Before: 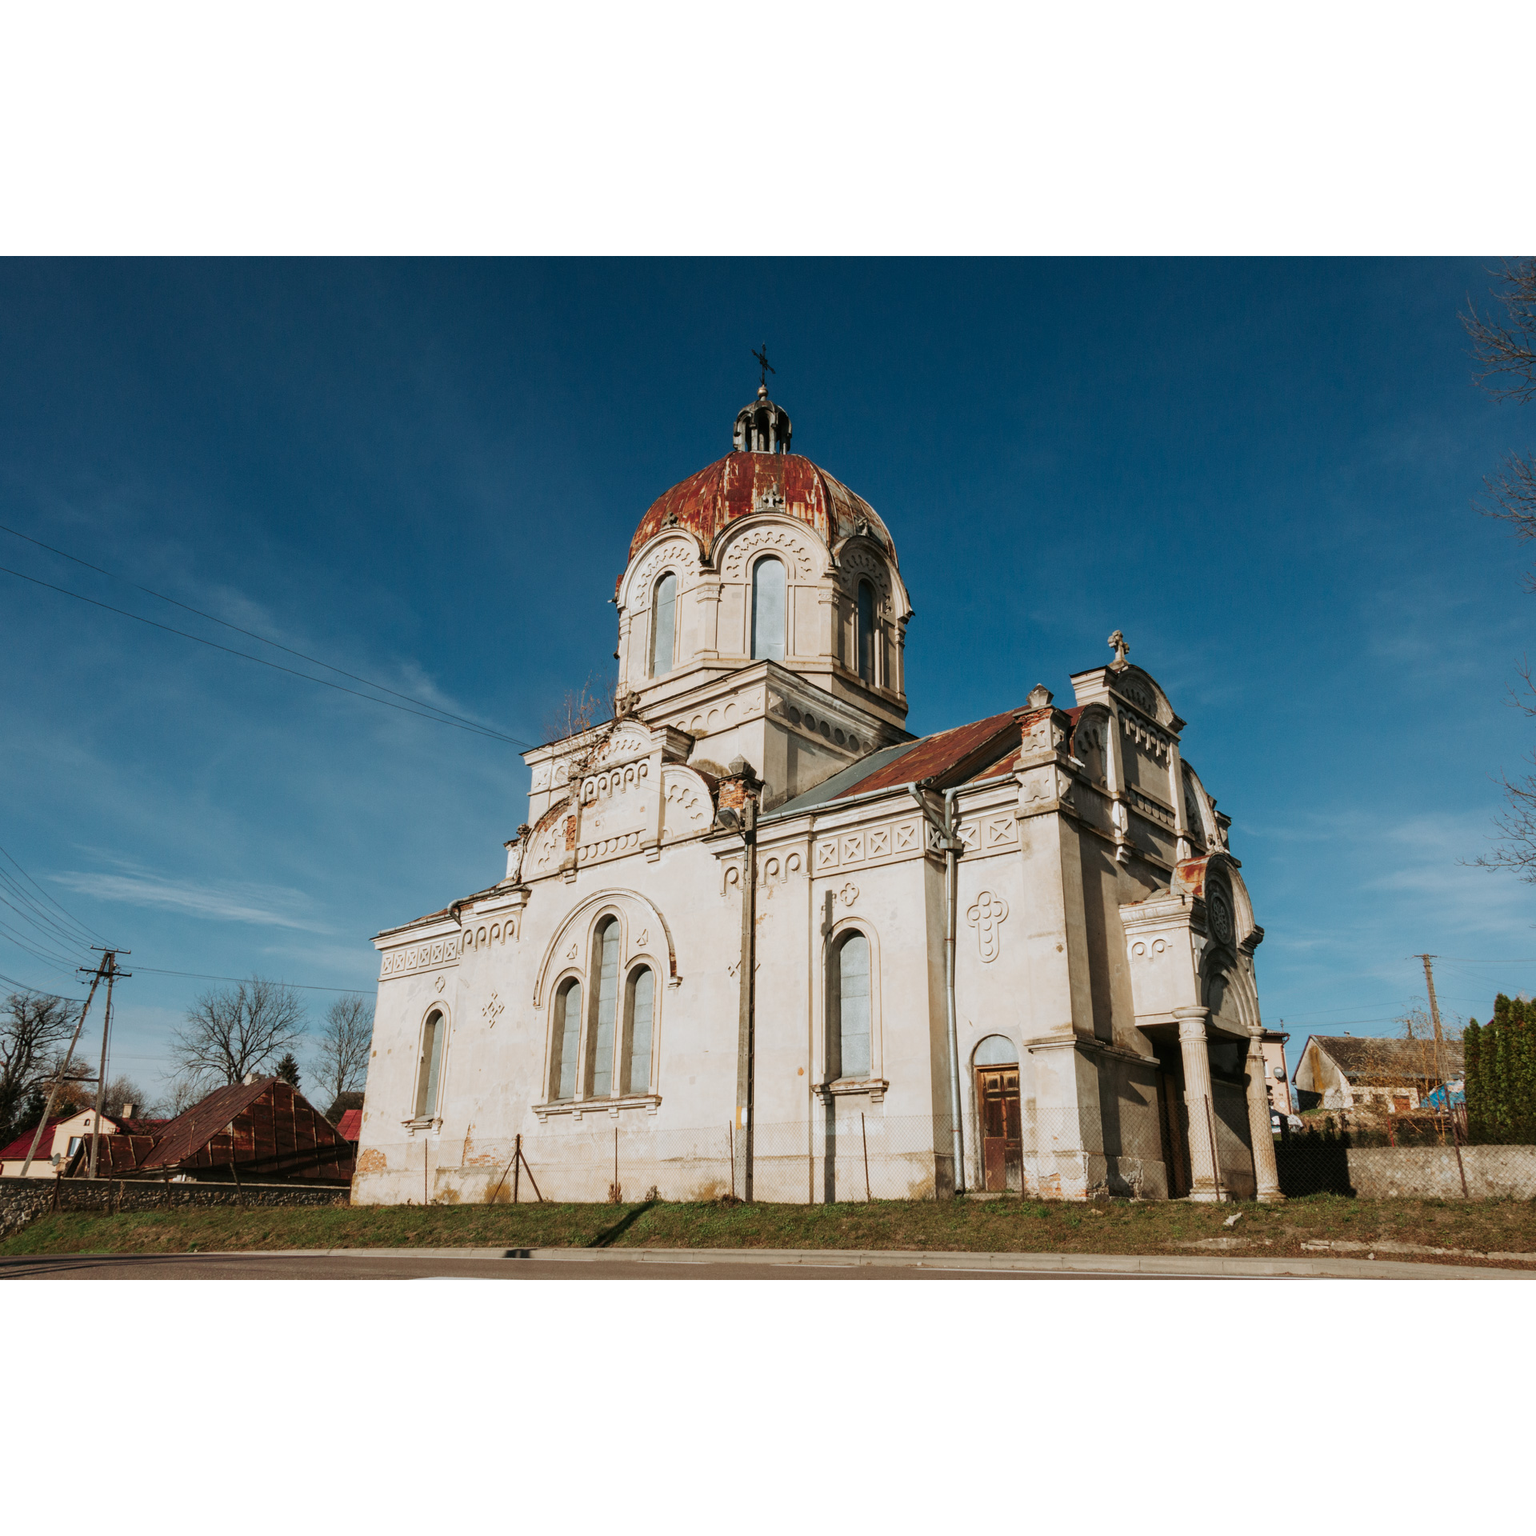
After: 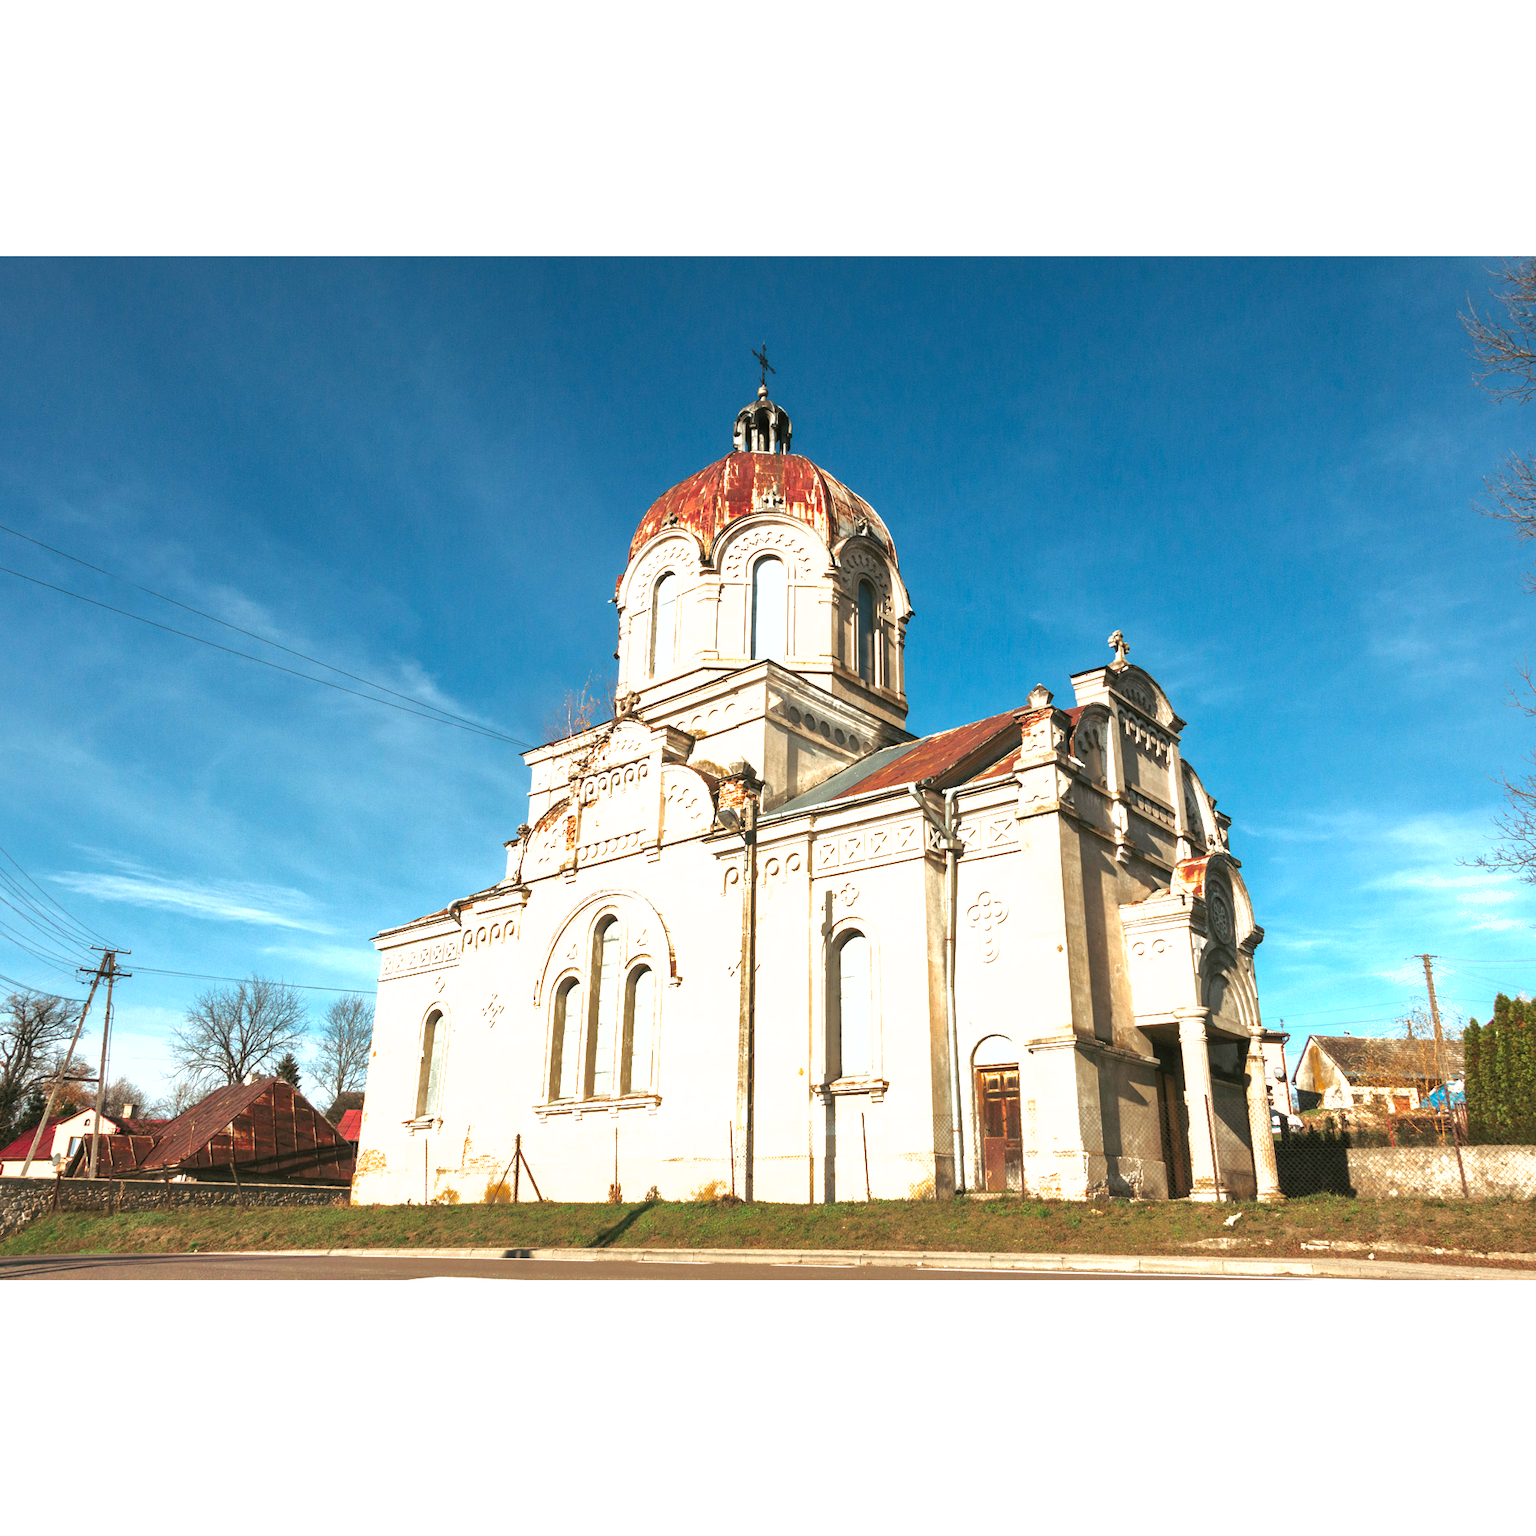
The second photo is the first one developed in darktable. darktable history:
shadows and highlights: on, module defaults
exposure: black level correction 0, exposure 1.454 EV, compensate highlight preservation false
